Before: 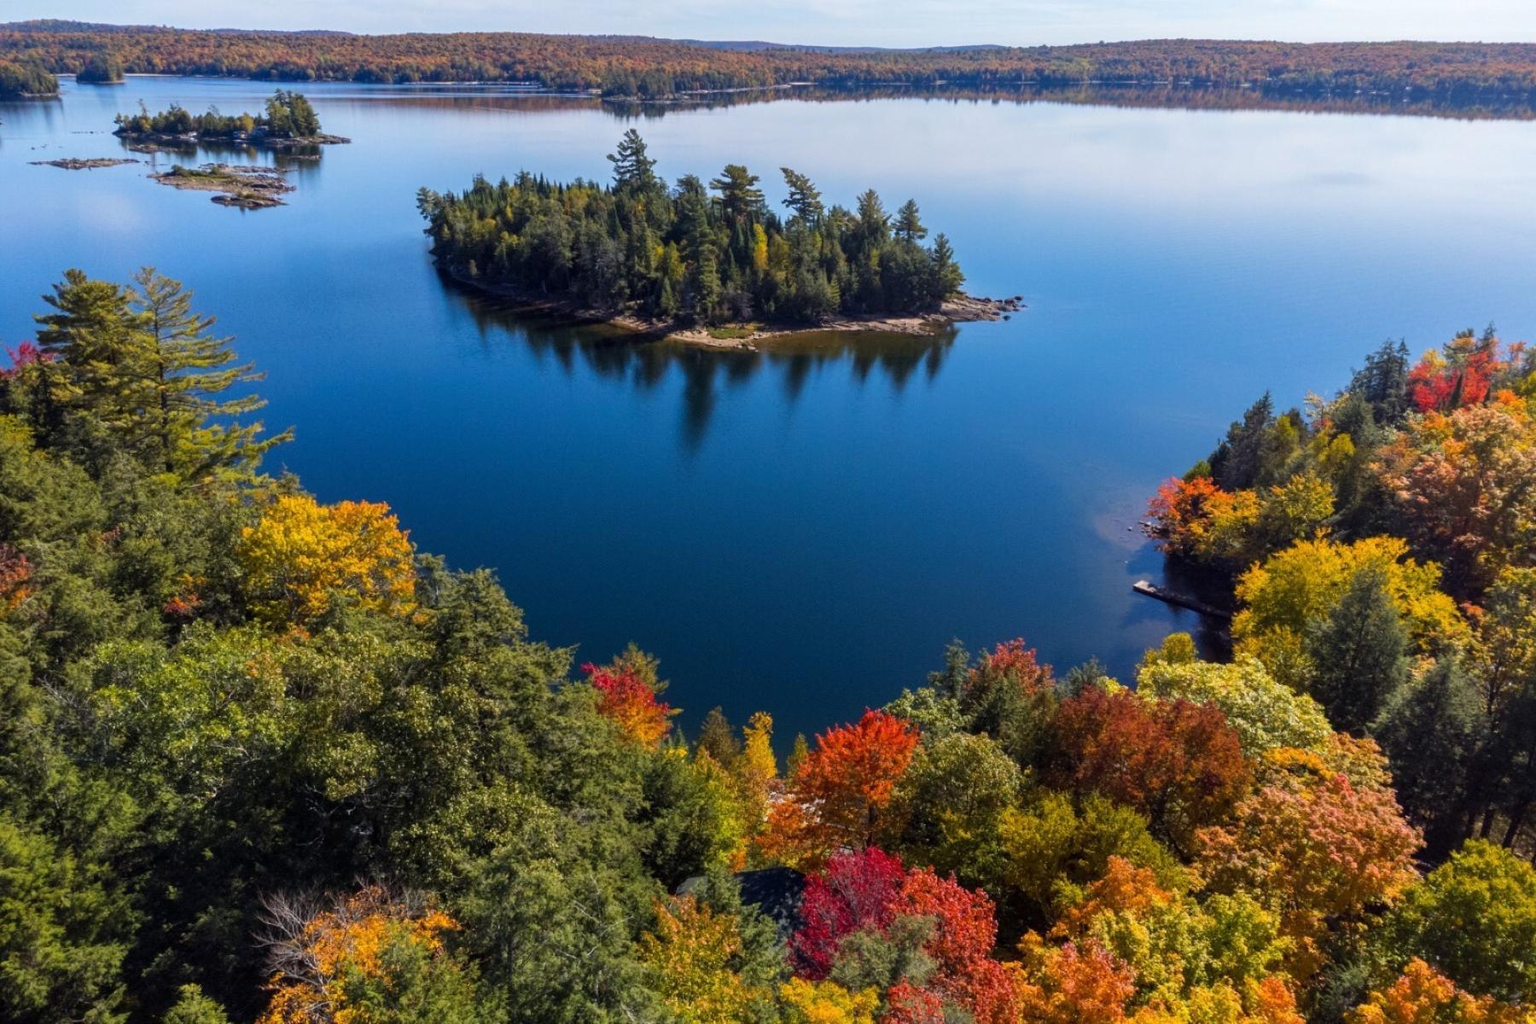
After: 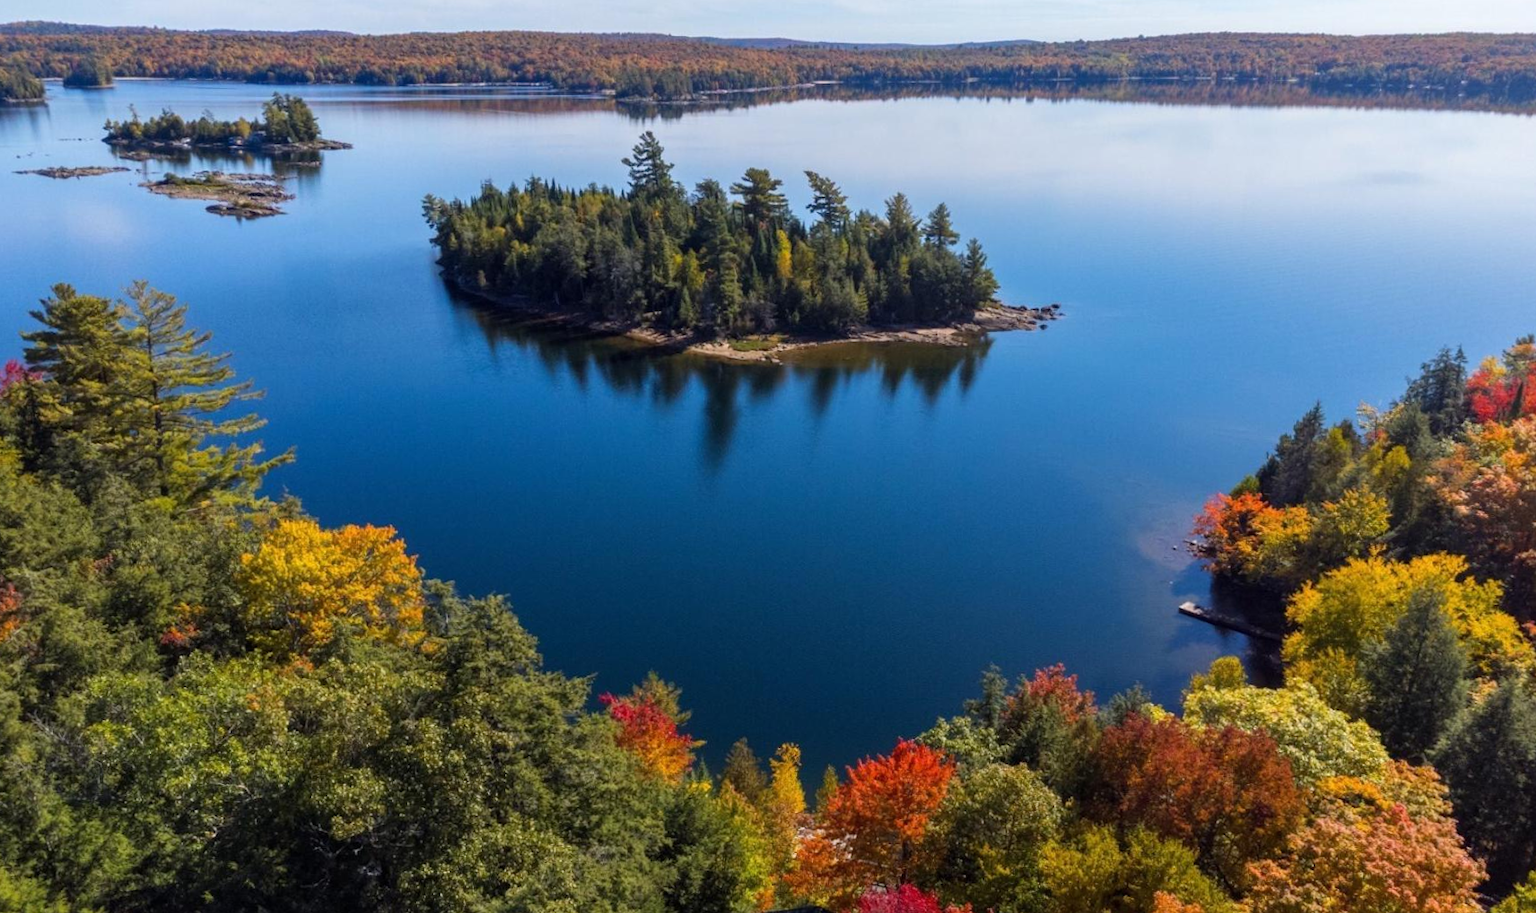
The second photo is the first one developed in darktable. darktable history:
crop and rotate: angle 0.445°, left 0.267%, right 3.469%, bottom 14.129%
